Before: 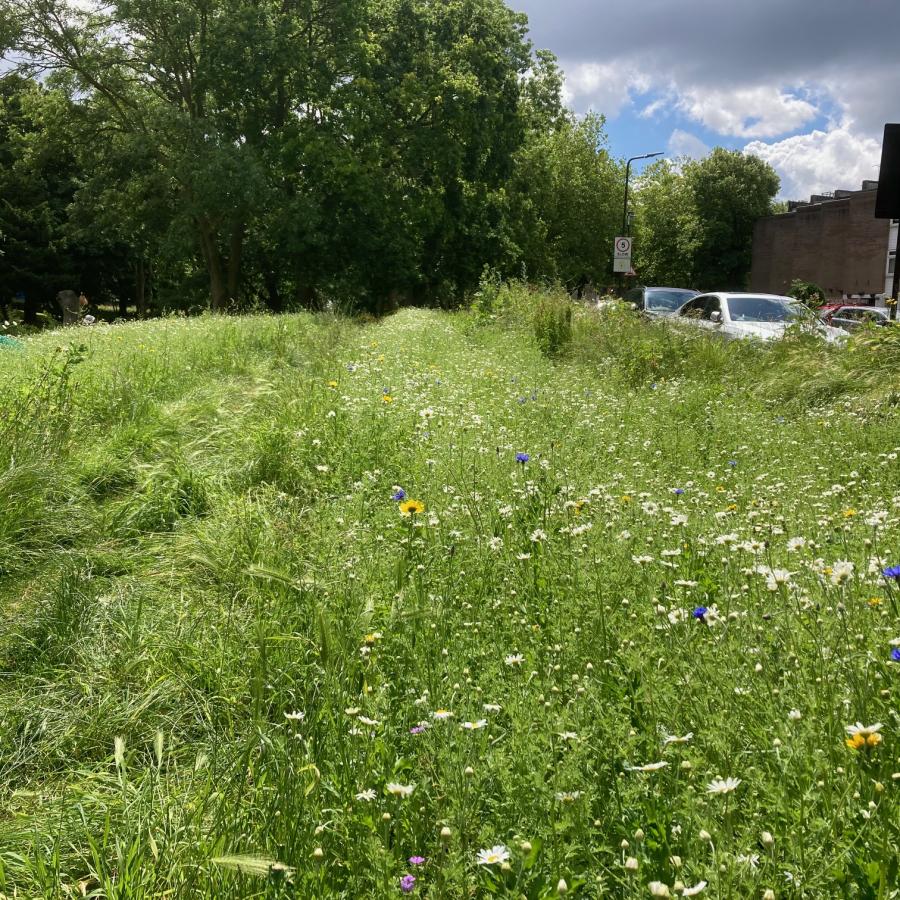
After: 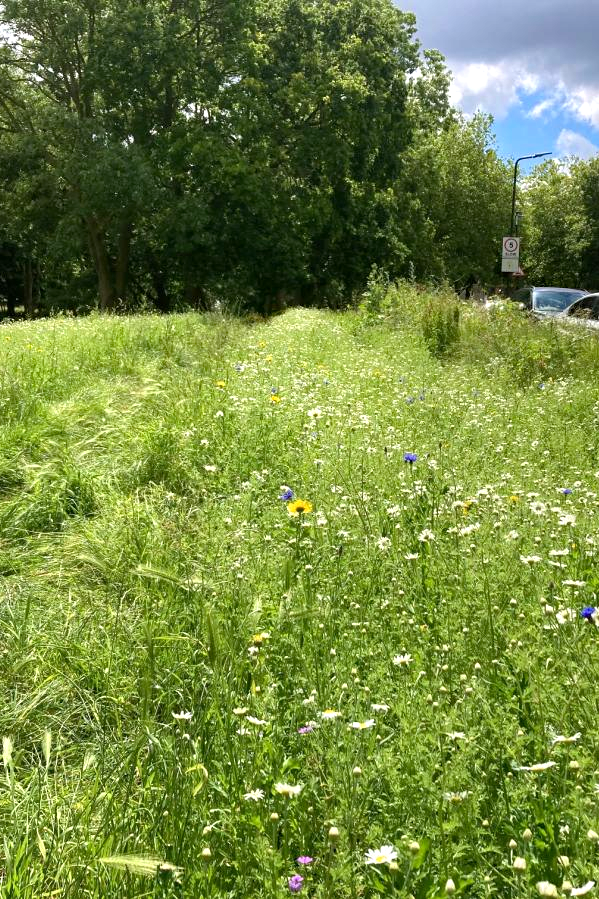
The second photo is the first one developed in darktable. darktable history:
haze removal: strength 0.293, distance 0.25, compatibility mode true
exposure: black level correction 0.001, exposure 0.5 EV, compensate highlight preservation false
crop and rotate: left 12.485%, right 20.954%
